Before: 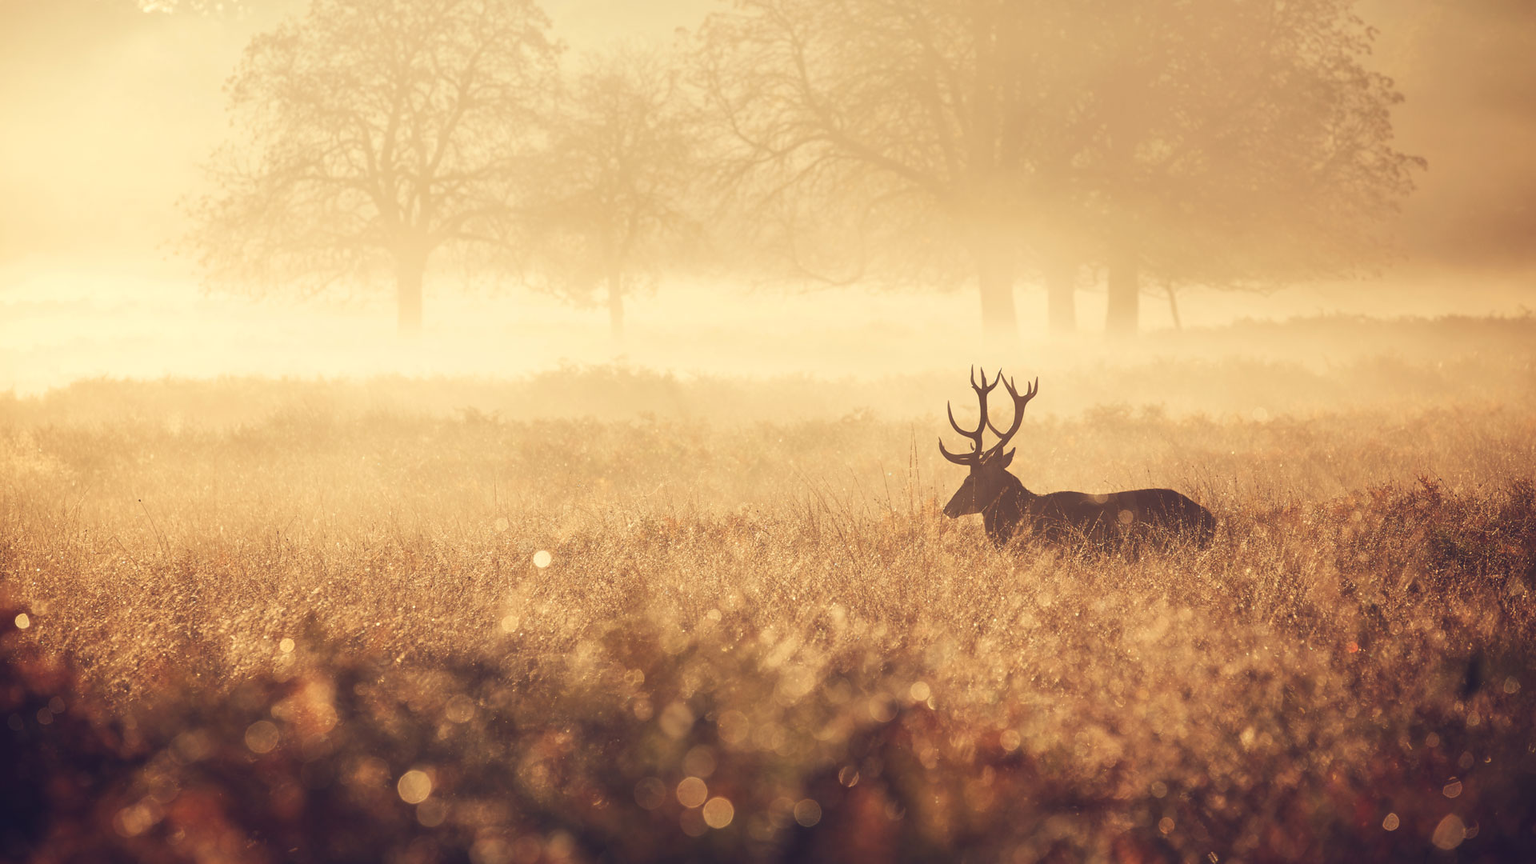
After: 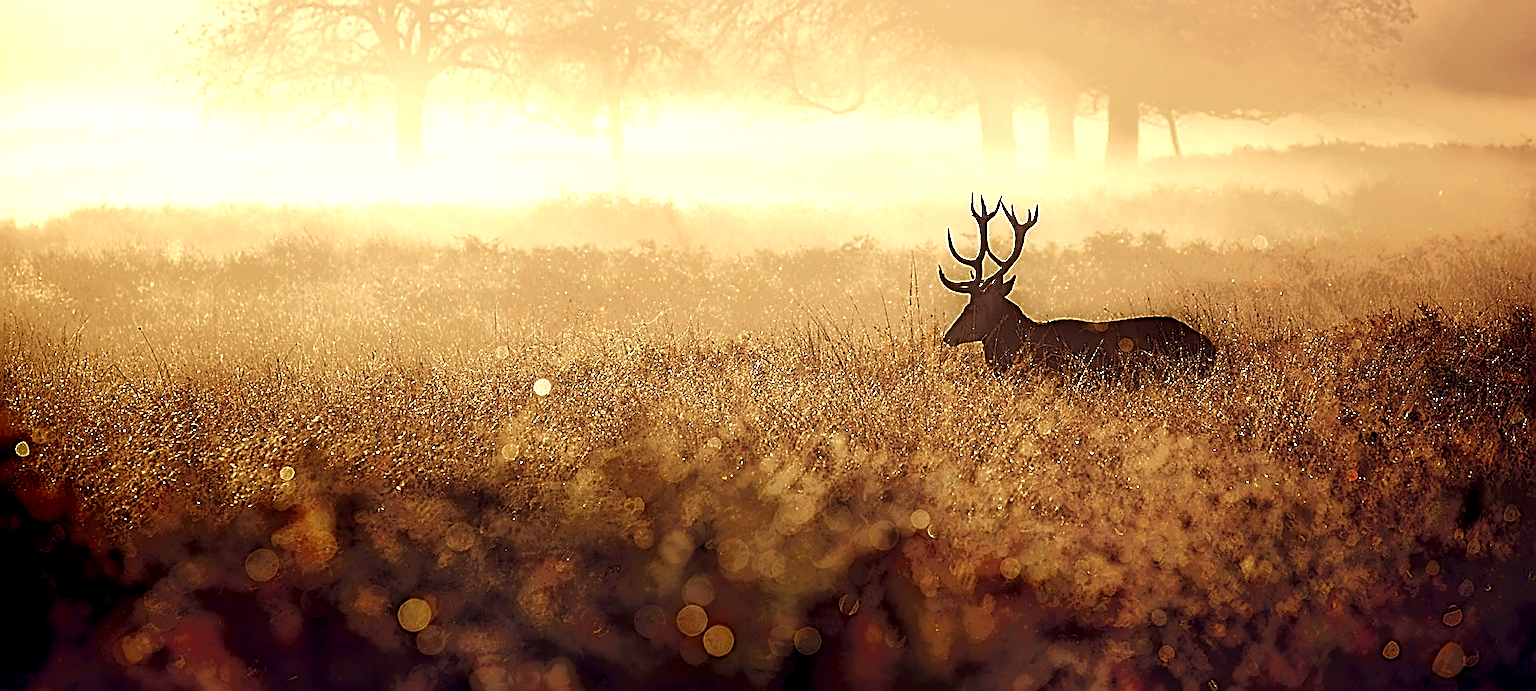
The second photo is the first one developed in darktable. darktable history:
exposure: black level correction 0.001, exposure 0.5 EV, compensate exposure bias true, compensate highlight preservation false
crop and rotate: top 19.998%
rgb curve: curves: ch0 [(0, 0) (0.136, 0.078) (0.262, 0.245) (0.414, 0.42) (1, 1)], compensate middle gray true, preserve colors basic power
sharpen: amount 2
local contrast: highlights 0%, shadows 198%, detail 164%, midtone range 0.001
